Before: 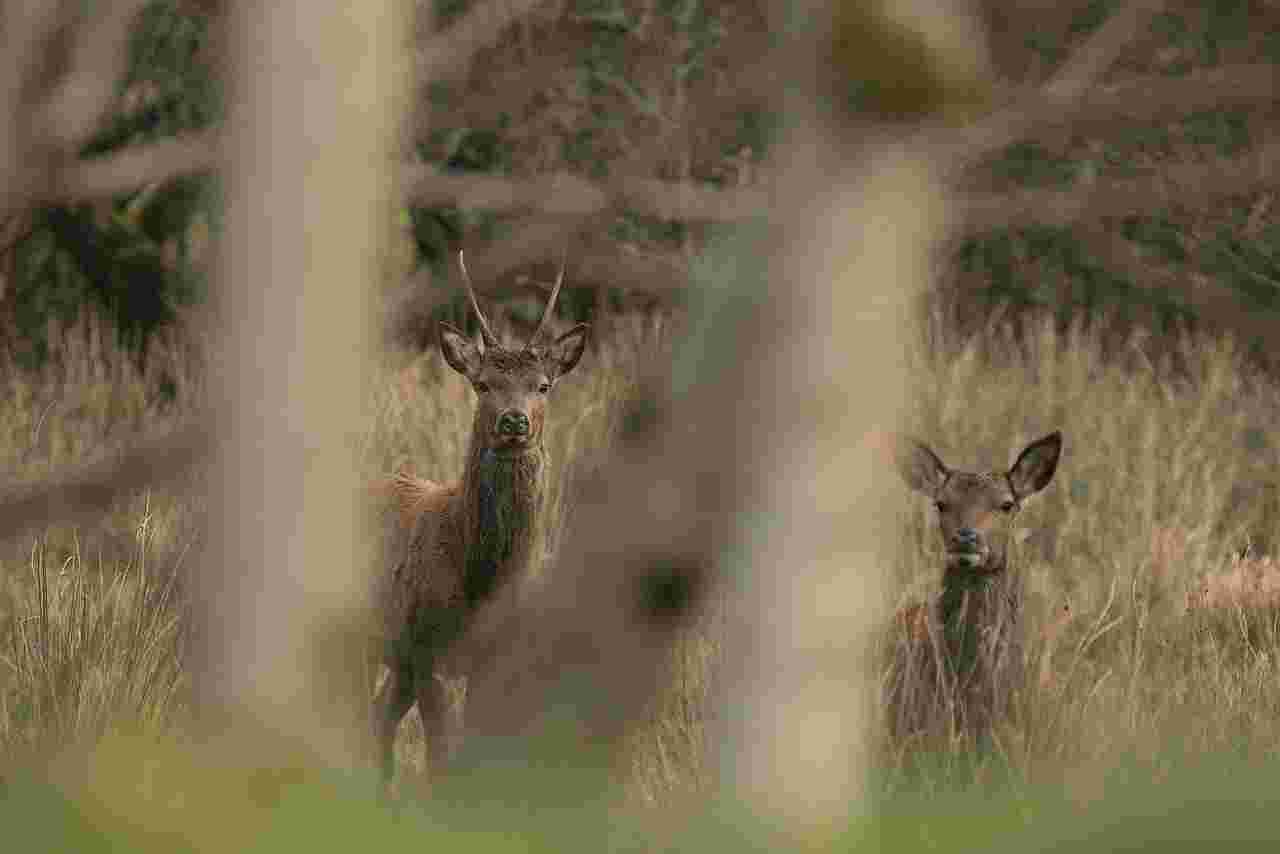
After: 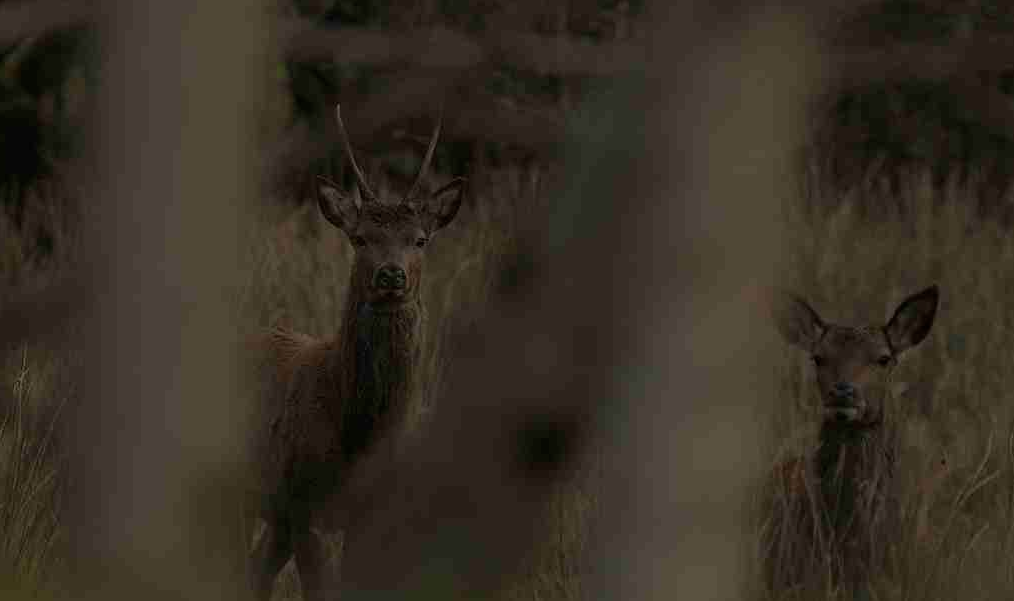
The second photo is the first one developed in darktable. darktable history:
exposure: exposure -2.393 EV, compensate highlight preservation false
crop: left 9.618%, top 17.187%, right 11.137%, bottom 12.337%
